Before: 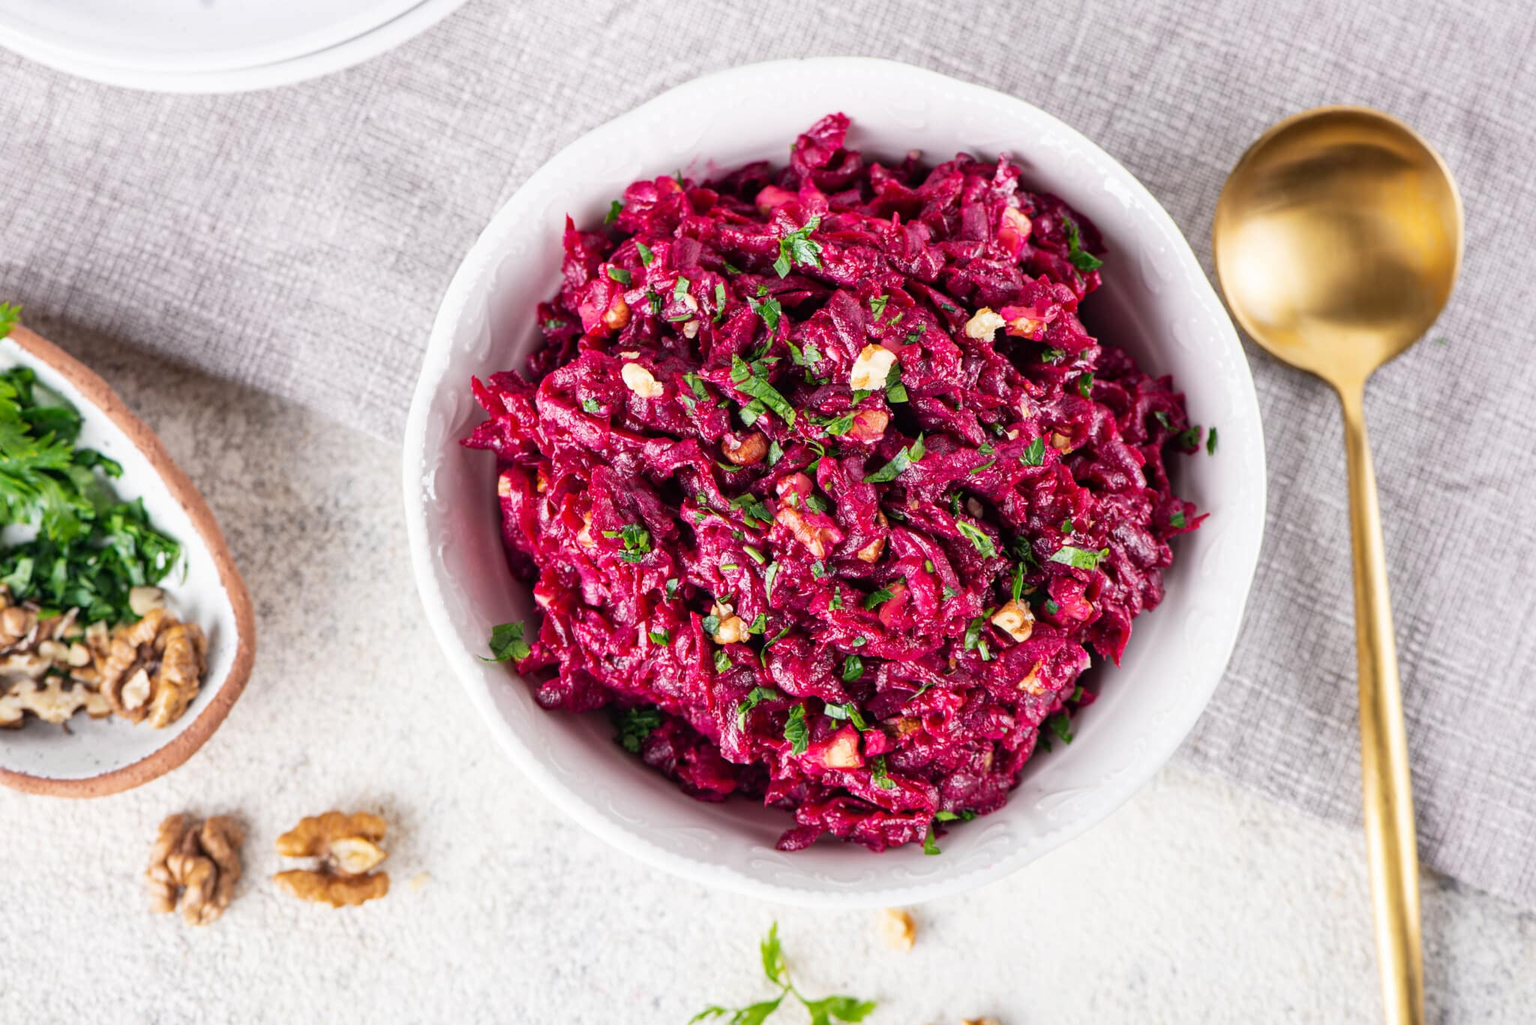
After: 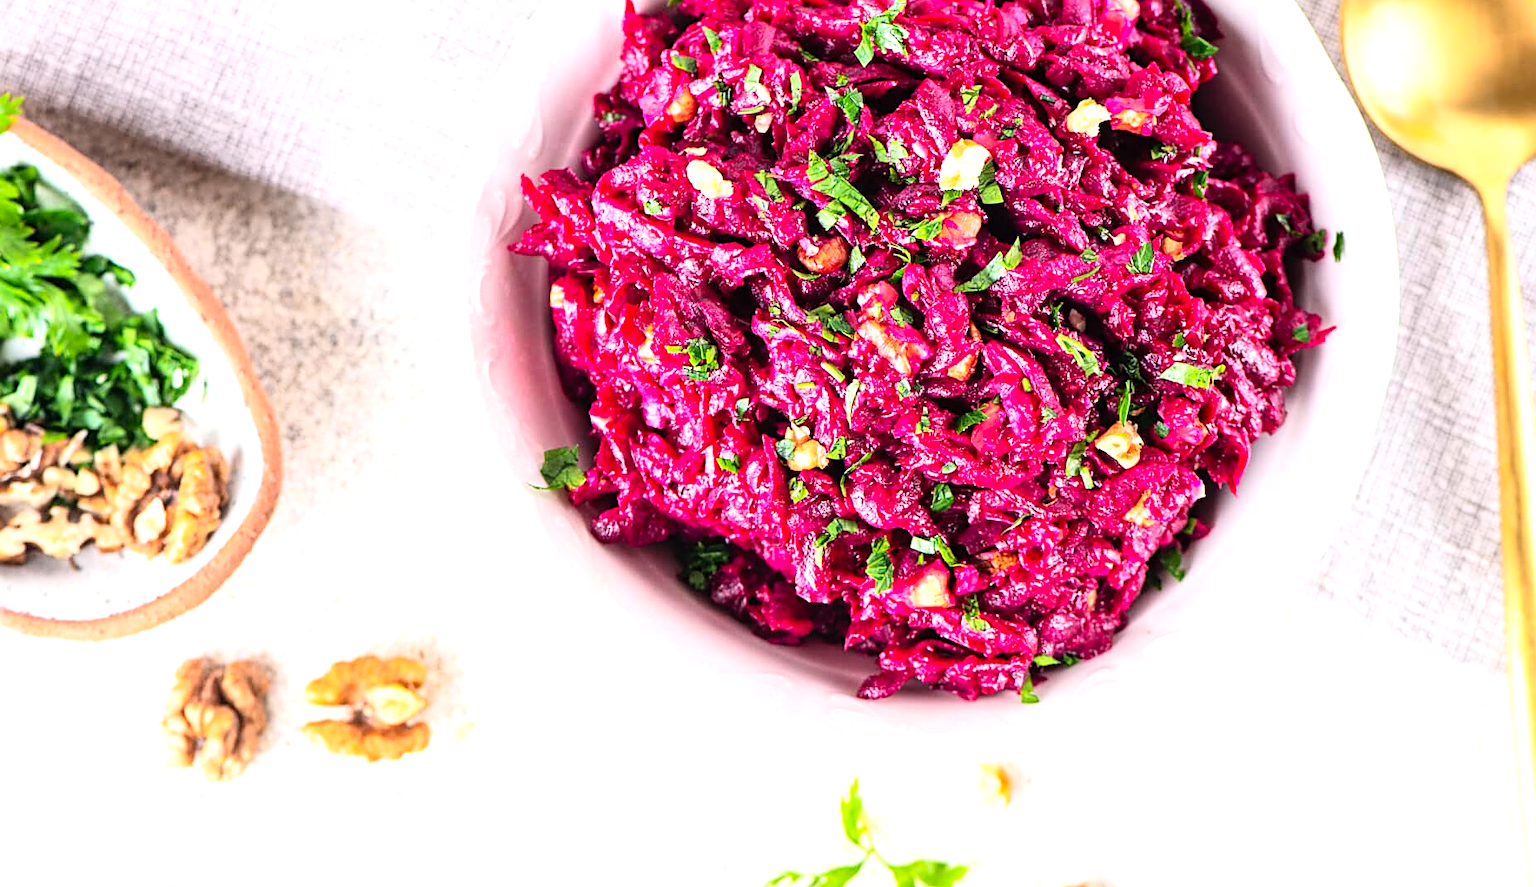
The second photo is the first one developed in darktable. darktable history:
contrast brightness saturation: contrast 0.197, brightness 0.17, saturation 0.226
crop: top 21.359%, right 9.434%, bottom 0.223%
sharpen: on, module defaults
tone equalizer: -8 EV -0.745 EV, -7 EV -0.693 EV, -6 EV -0.576 EV, -5 EV -0.387 EV, -3 EV 0.388 EV, -2 EV 0.6 EV, -1 EV 0.7 EV, +0 EV 0.737 EV
